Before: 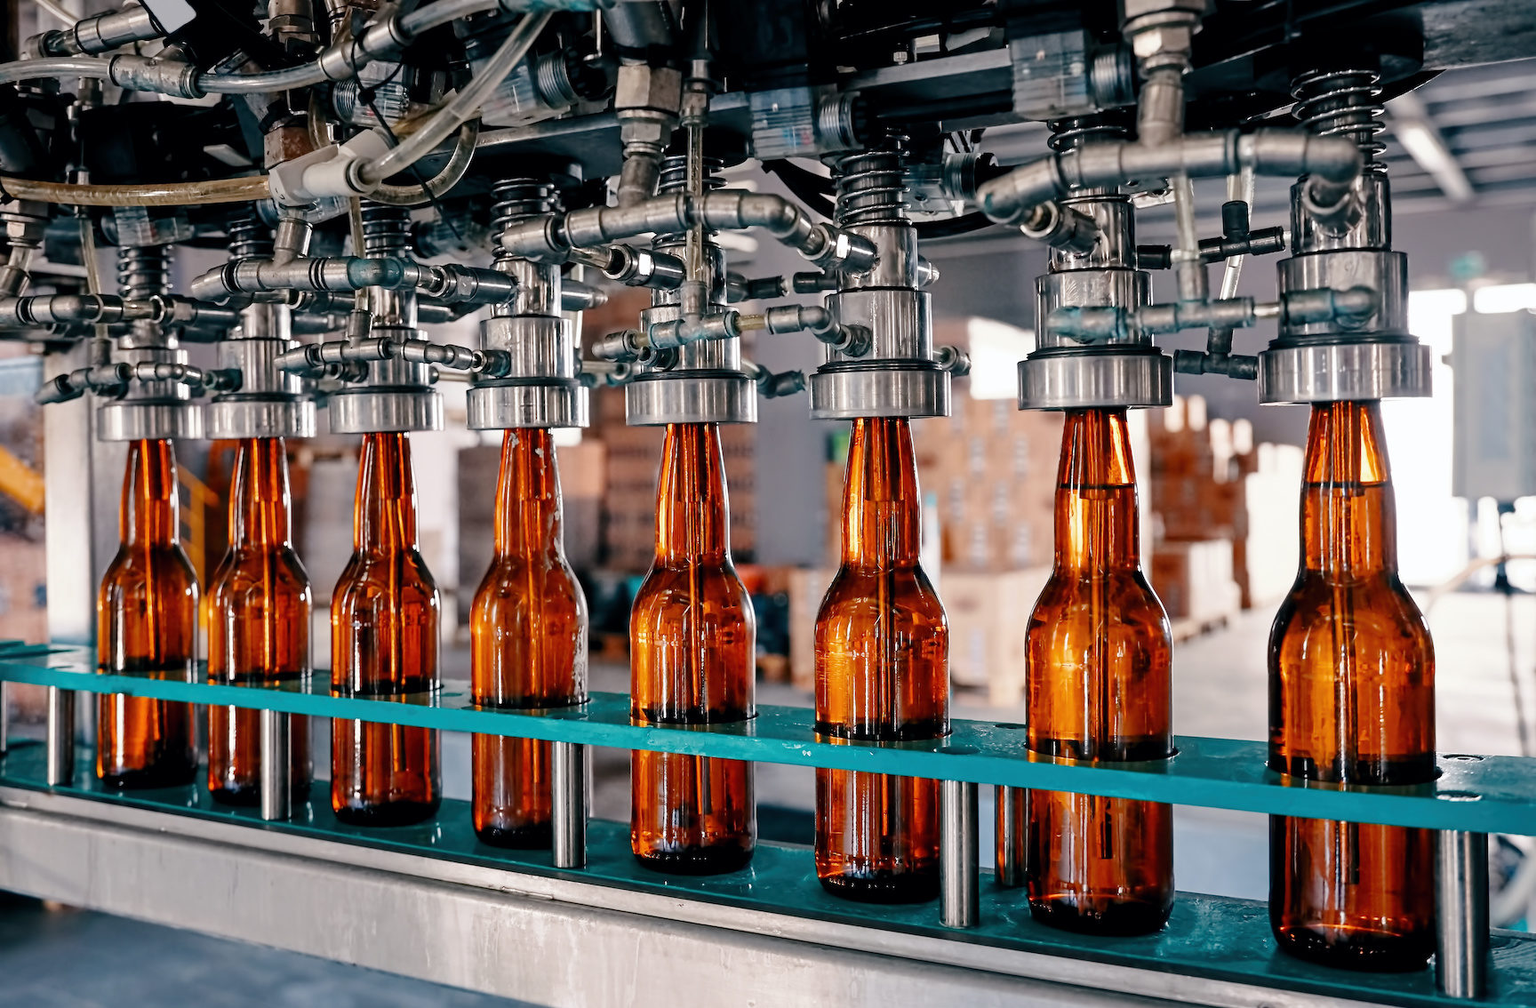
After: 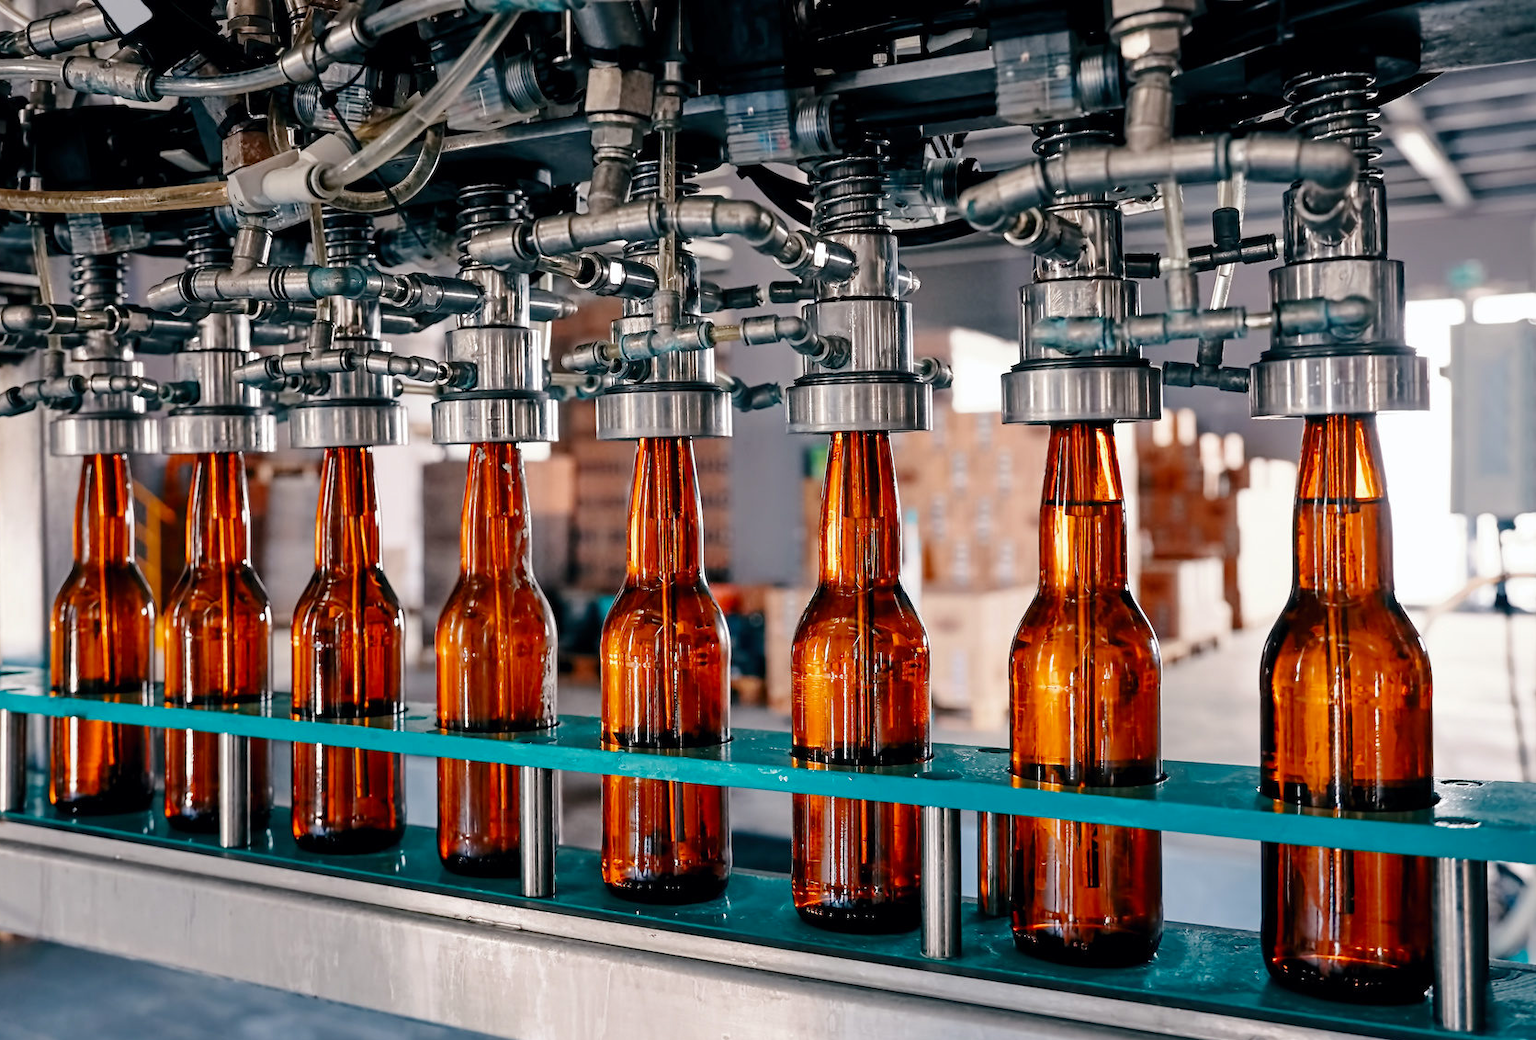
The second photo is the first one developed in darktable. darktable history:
levels: white 99.96%
contrast brightness saturation: contrast 0.04, saturation 0.068
crop and rotate: left 3.195%
